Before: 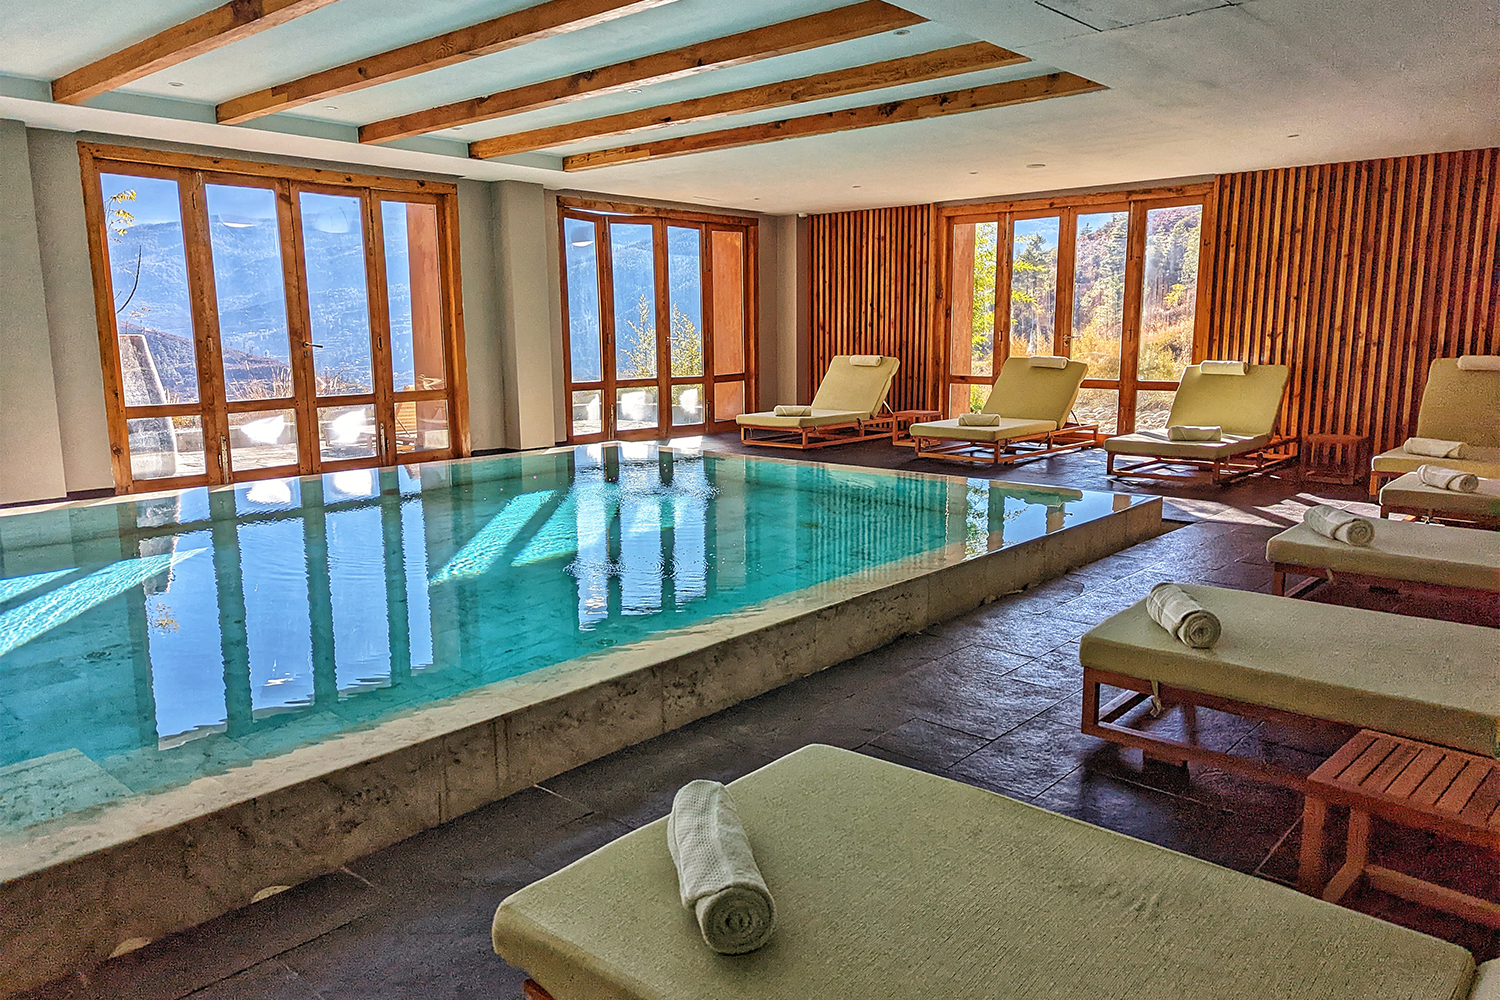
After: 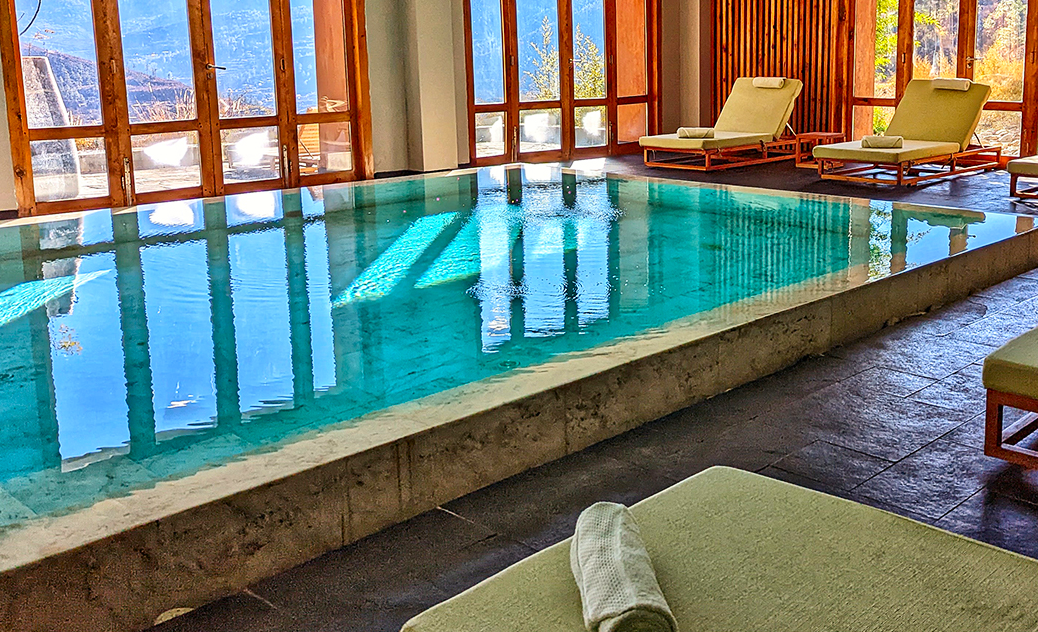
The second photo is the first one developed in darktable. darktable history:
crop: left 6.49%, top 27.855%, right 24.257%, bottom 8.923%
contrast brightness saturation: contrast 0.159, saturation 0.321
